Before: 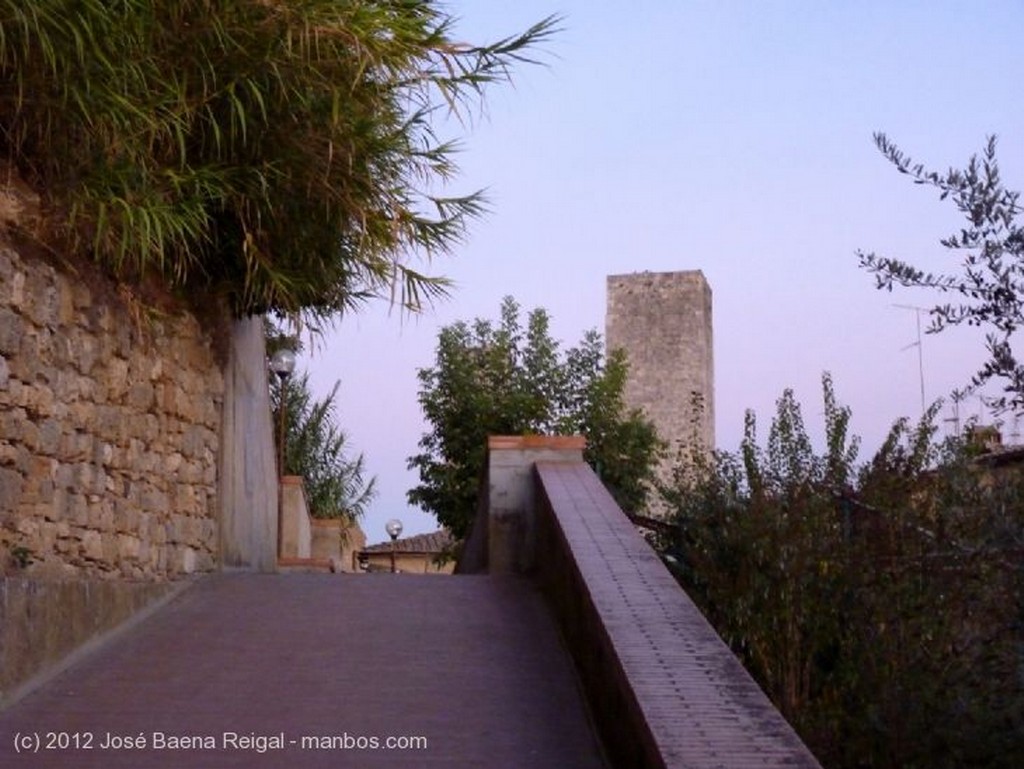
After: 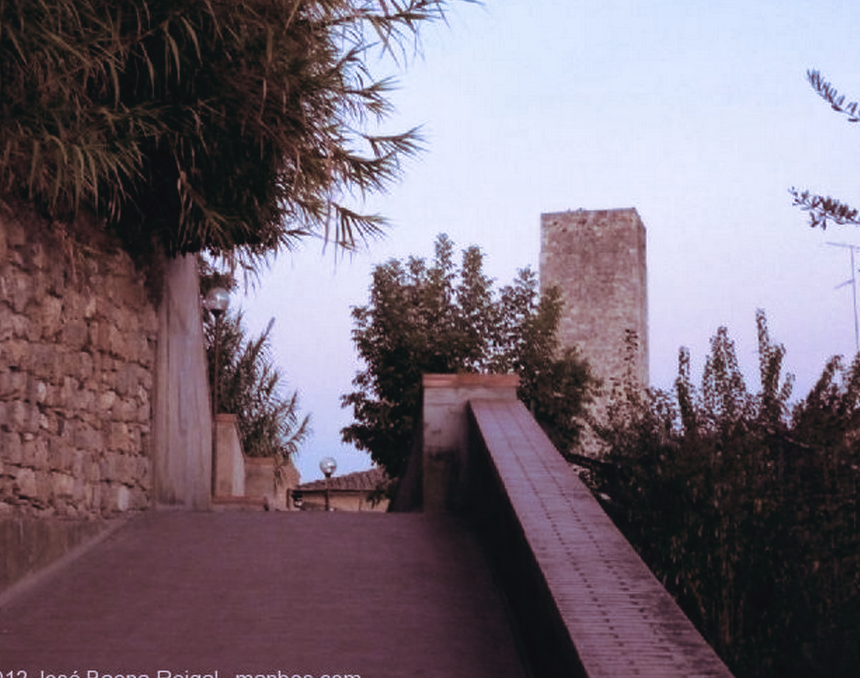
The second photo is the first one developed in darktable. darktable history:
crop: left 6.446%, top 8.188%, right 9.538%, bottom 3.548%
color correction: highlights a* -2.24, highlights b* -18.1
color balance: lift [1.005, 0.99, 1.007, 1.01], gamma [1, 0.979, 1.011, 1.021], gain [0.923, 1.098, 1.025, 0.902], input saturation 90.45%, contrast 7.73%, output saturation 105.91%
split-toning: on, module defaults
